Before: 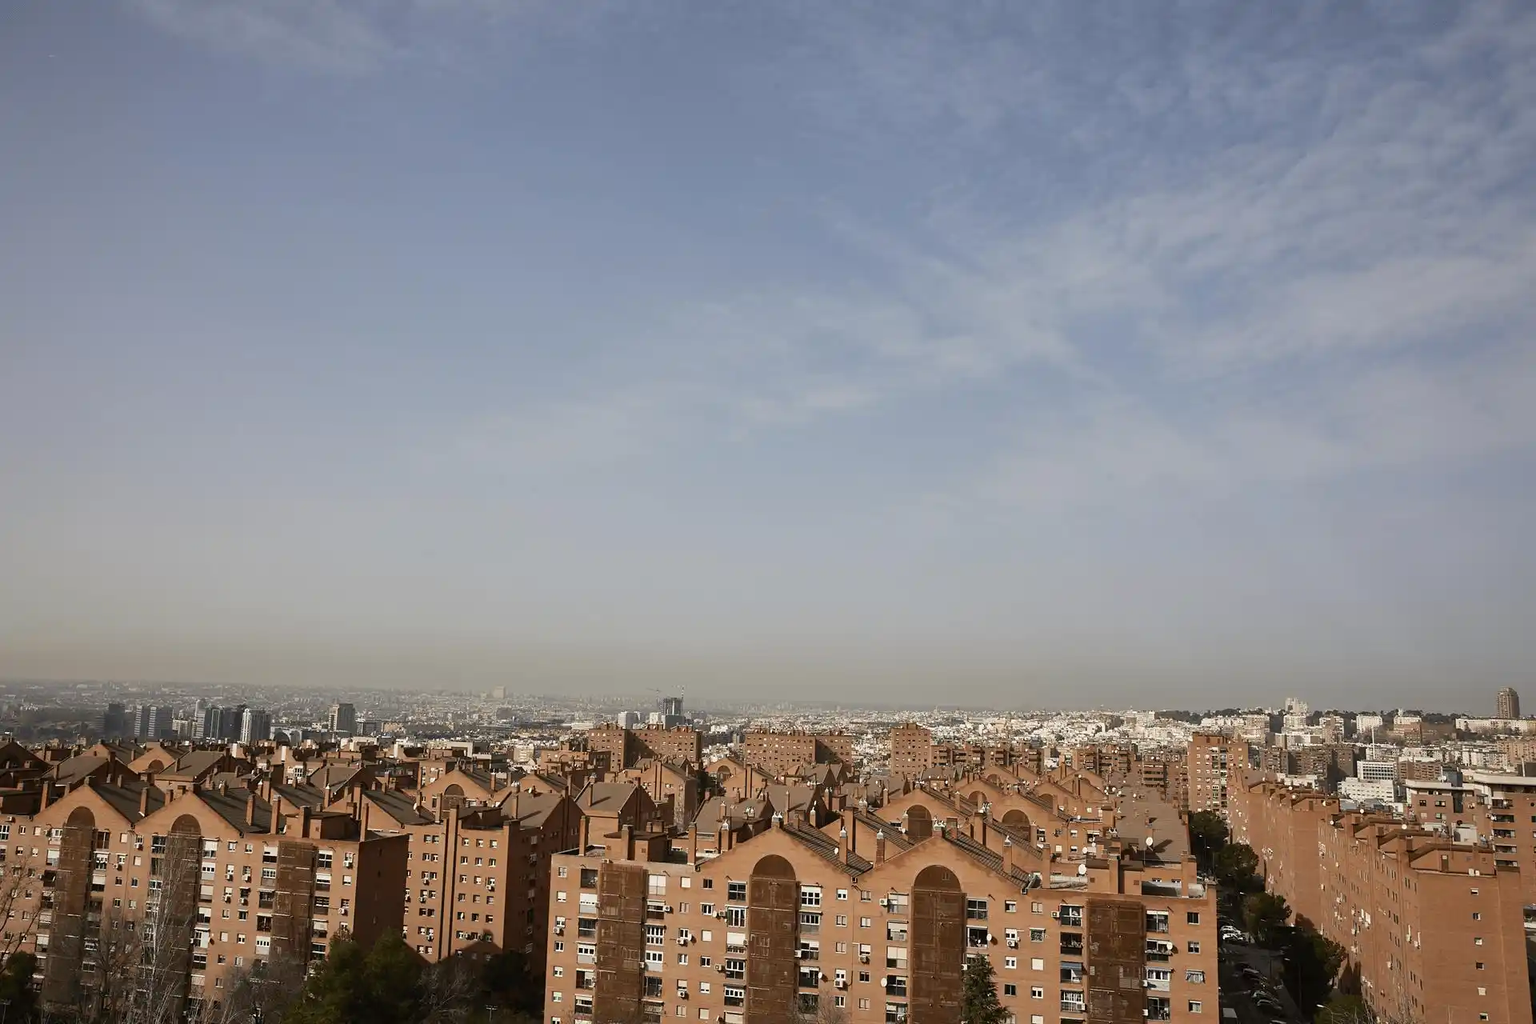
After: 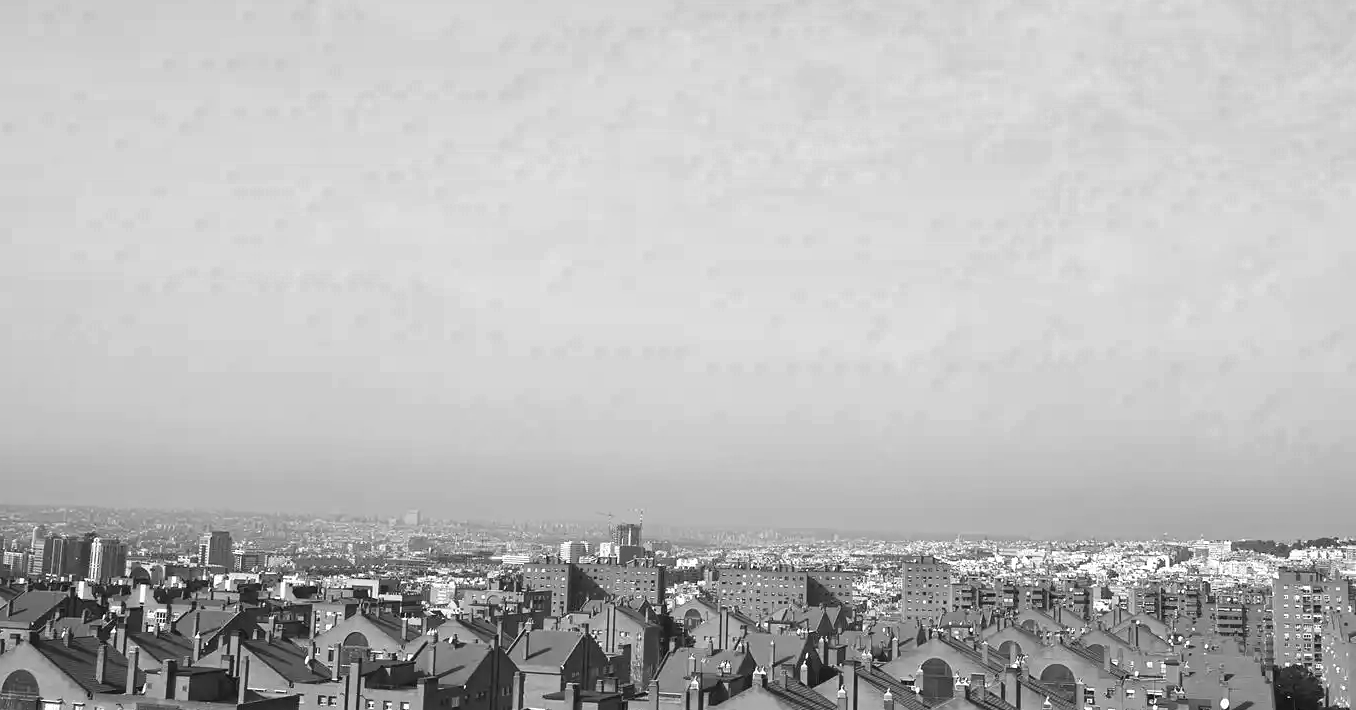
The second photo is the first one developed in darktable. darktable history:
color zones: curves: ch0 [(0, 0.613) (0.01, 0.613) (0.245, 0.448) (0.498, 0.529) (0.642, 0.665) (0.879, 0.777) (0.99, 0.613)]; ch1 [(0, 0) (0.143, 0) (0.286, 0) (0.429, 0) (0.571, 0) (0.714, 0) (0.857, 0)]
crop: left 11.063%, top 27.221%, right 18.26%, bottom 17.236%
exposure: black level correction -0.002, exposure 0.531 EV, compensate highlight preservation false
